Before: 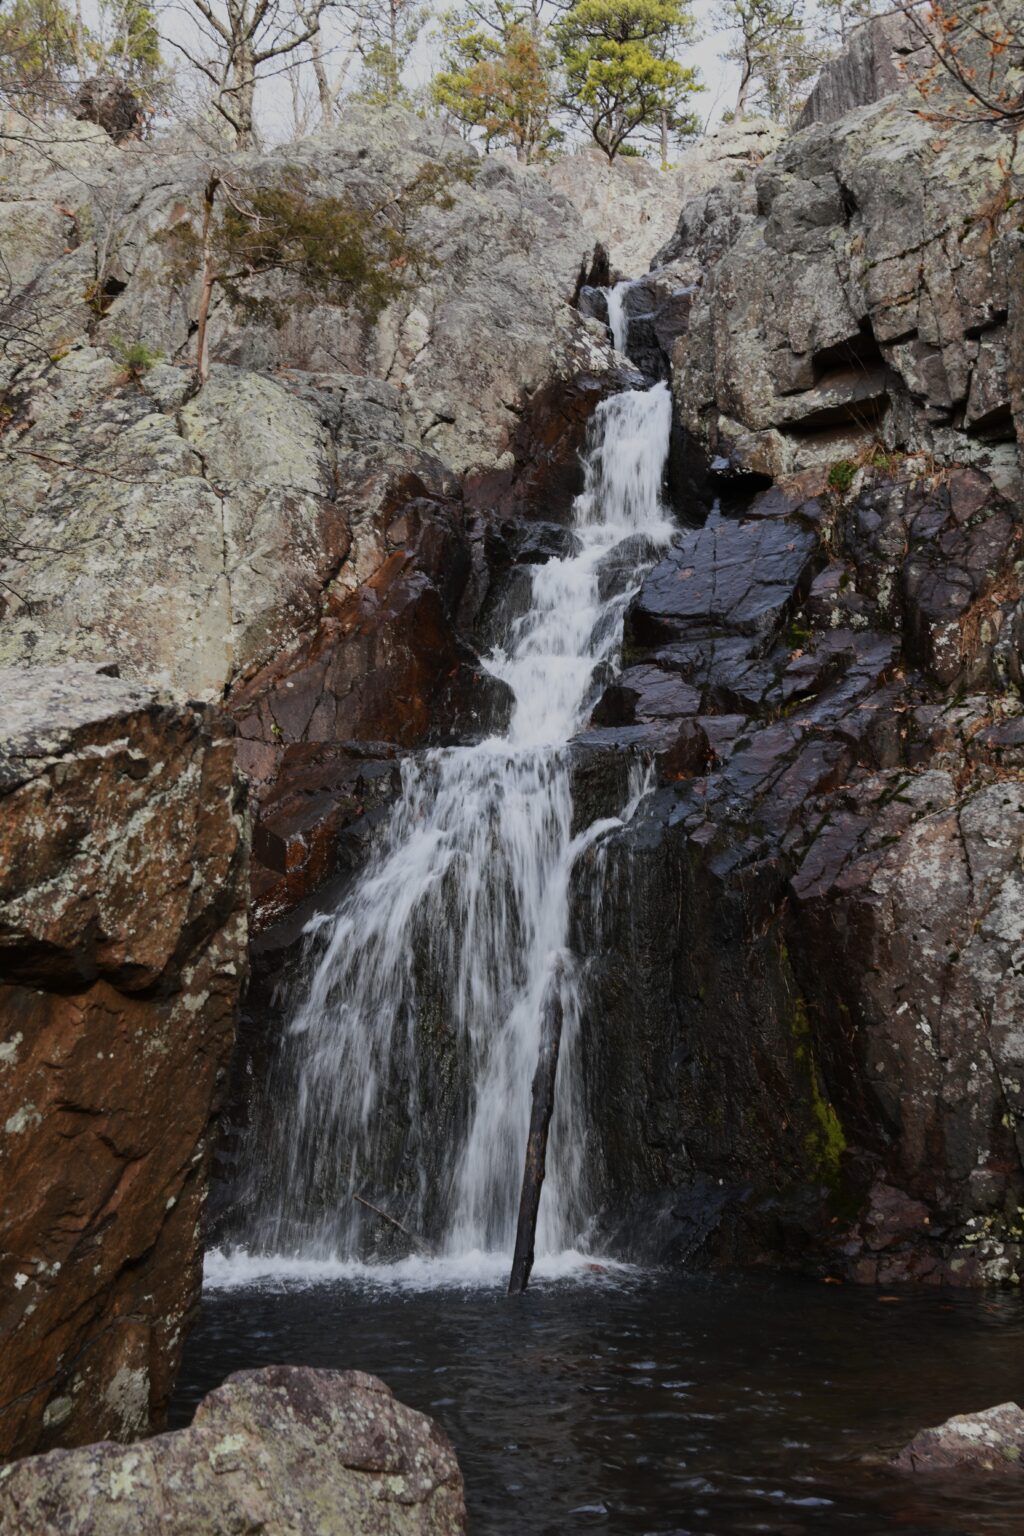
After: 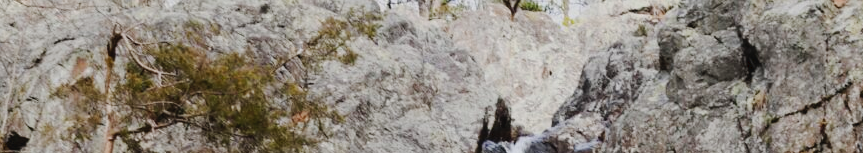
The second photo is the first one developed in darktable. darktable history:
tone curve: curves: ch0 [(0, 0) (0.003, 0.035) (0.011, 0.035) (0.025, 0.035) (0.044, 0.046) (0.069, 0.063) (0.1, 0.084) (0.136, 0.123) (0.177, 0.174) (0.224, 0.232) (0.277, 0.304) (0.335, 0.387) (0.399, 0.476) (0.468, 0.566) (0.543, 0.639) (0.623, 0.714) (0.709, 0.776) (0.801, 0.851) (0.898, 0.921) (1, 1)], preserve colors none
crop and rotate: left 9.644%, top 9.491%, right 6.021%, bottom 80.509%
